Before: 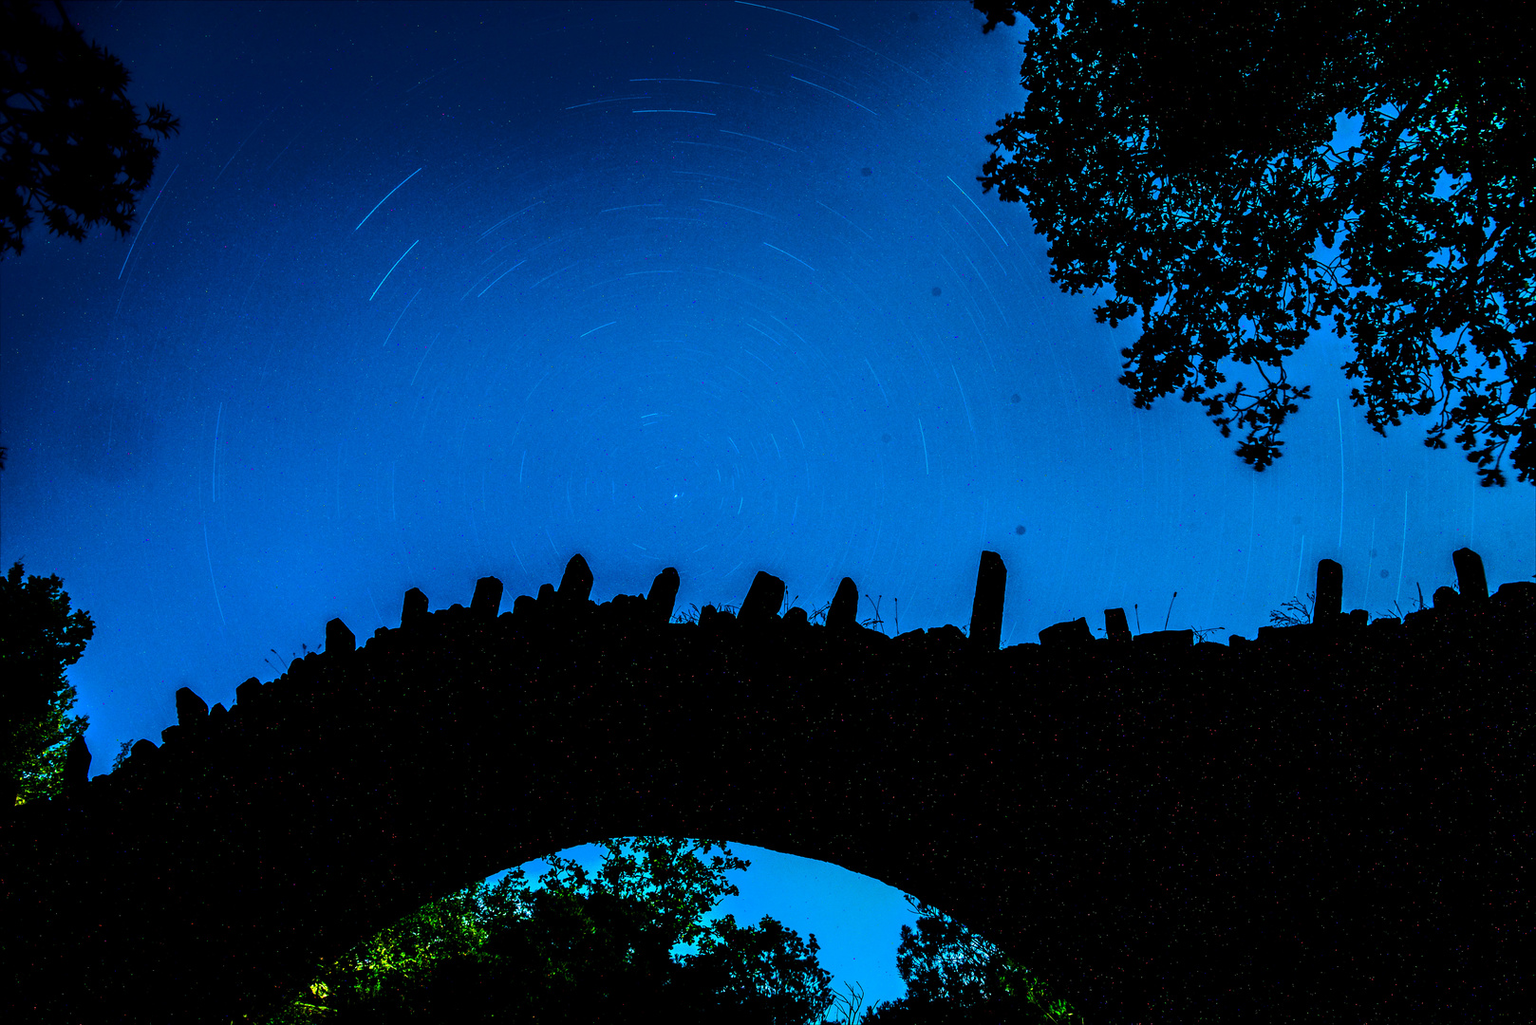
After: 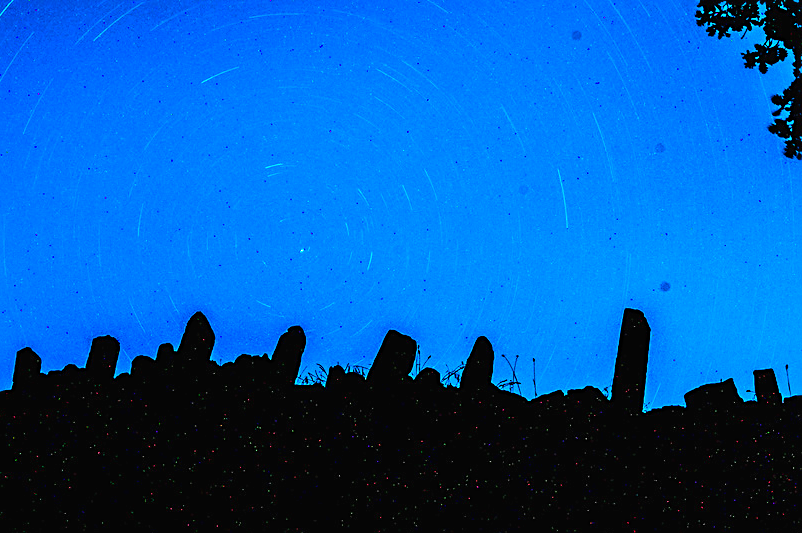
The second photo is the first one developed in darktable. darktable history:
crop: left 25.367%, top 25.224%, right 25.055%, bottom 25.332%
exposure: black level correction -0.001, exposure 0.903 EV, compensate highlight preservation false
sharpen: on, module defaults
color balance rgb: shadows fall-off 101.296%, perceptual saturation grading › global saturation 39.779%, mask middle-gray fulcrum 22.169%, global vibrance 25.203%
